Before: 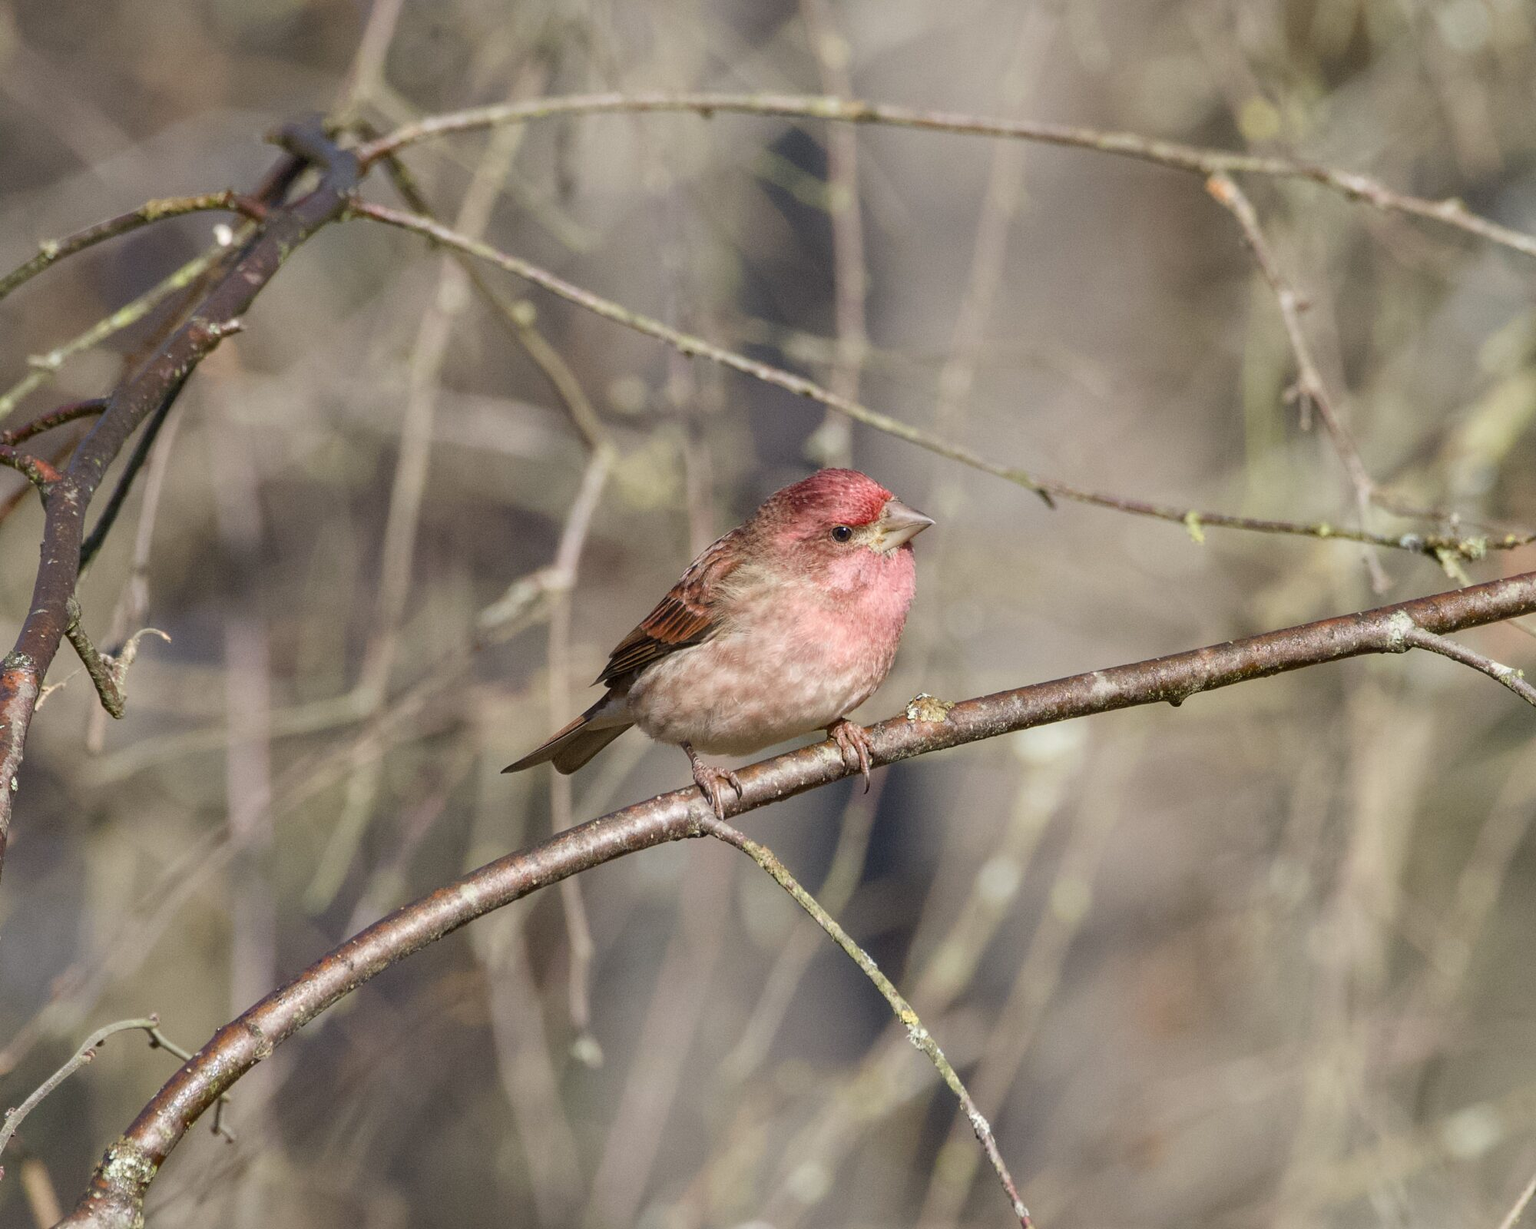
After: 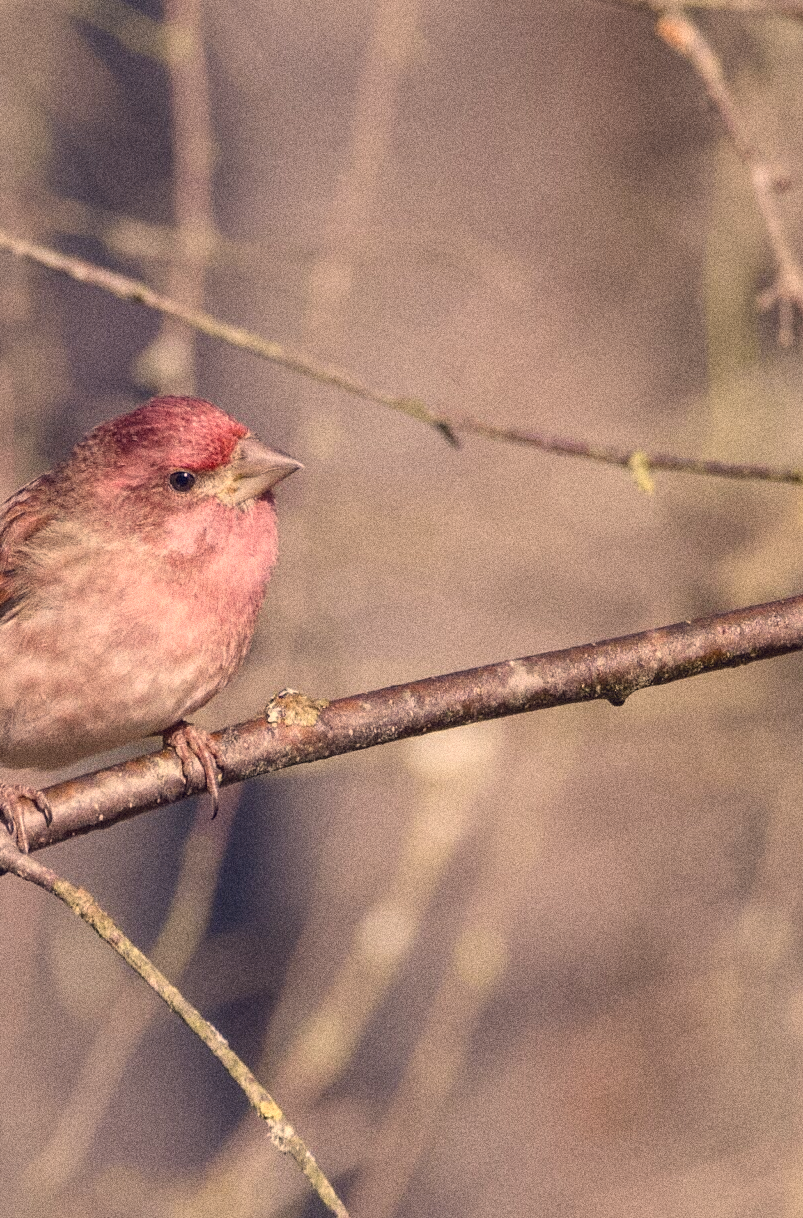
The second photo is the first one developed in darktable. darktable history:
color correction: highlights a* 19.59, highlights b* 27.49, shadows a* 3.46, shadows b* -17.28, saturation 0.73
grain: coarseness 14.49 ISO, strength 48.04%, mid-tones bias 35%
crop: left 45.721%, top 13.393%, right 14.118%, bottom 10.01%
